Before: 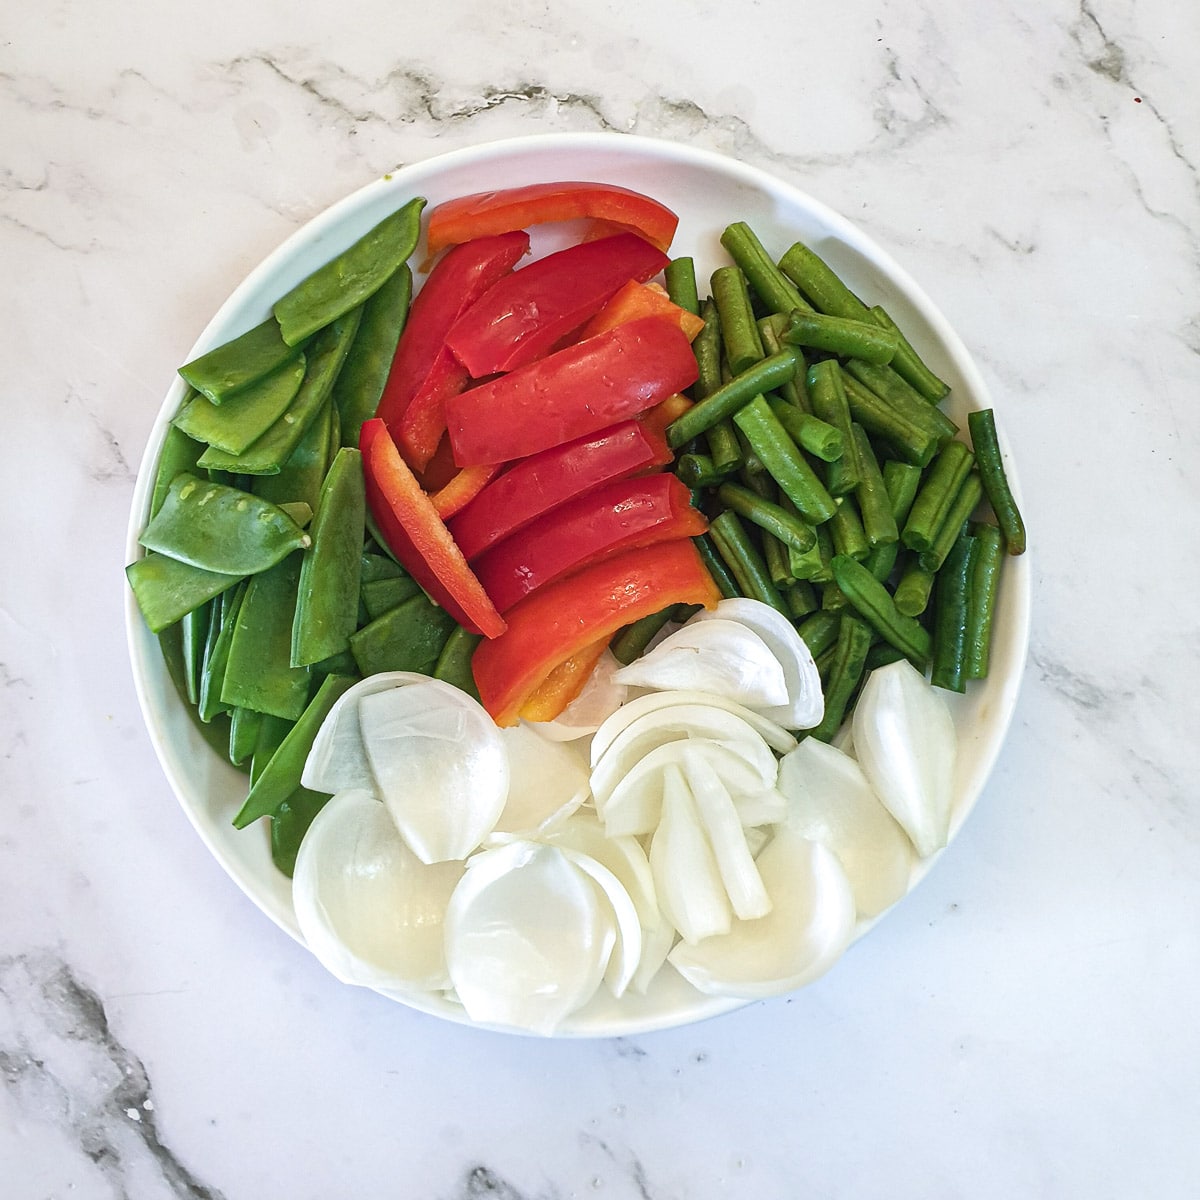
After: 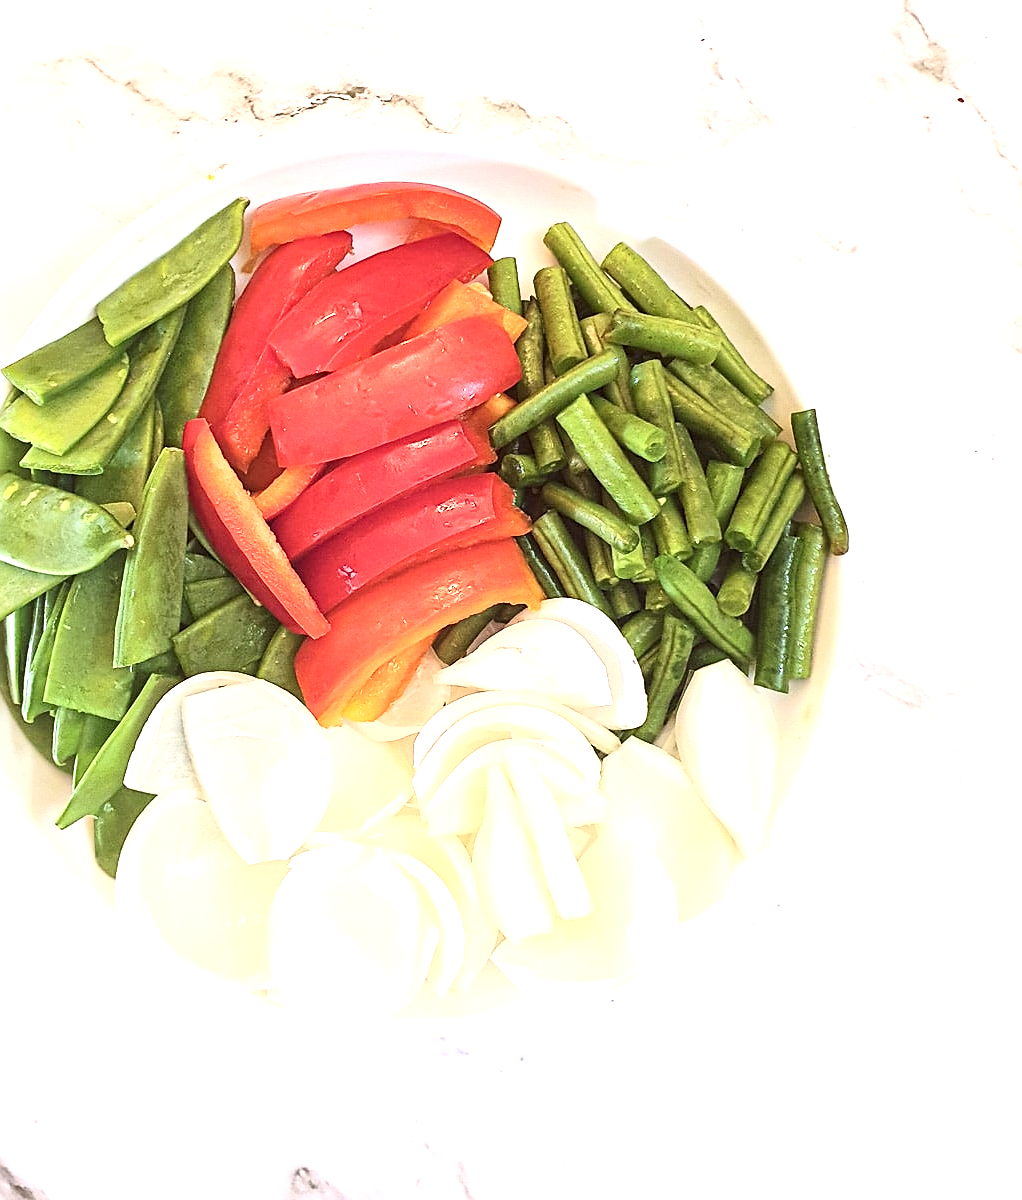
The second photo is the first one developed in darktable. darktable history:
color correction: highlights a* 10.22, highlights b* 9.79, shadows a* 8.7, shadows b* 7.78, saturation 0.789
contrast brightness saturation: contrast 0.198, brightness 0.144, saturation 0.141
sharpen: on, module defaults
crop and rotate: left 14.768%
exposure: black level correction 0, exposure 0.952 EV, compensate highlight preservation false
